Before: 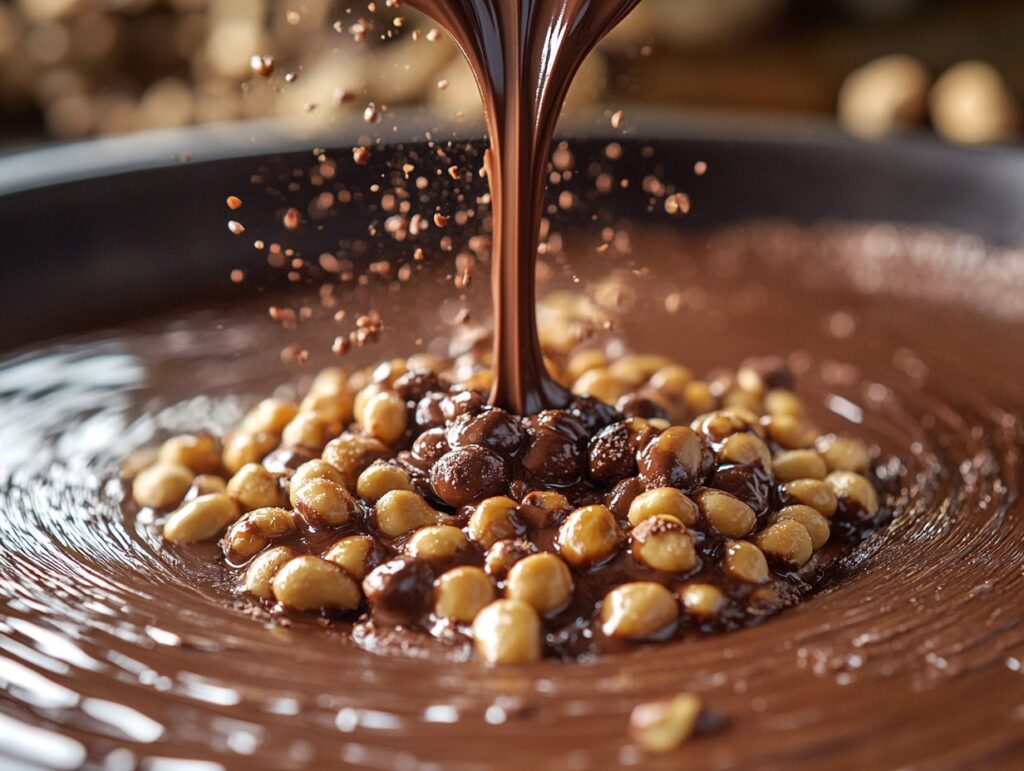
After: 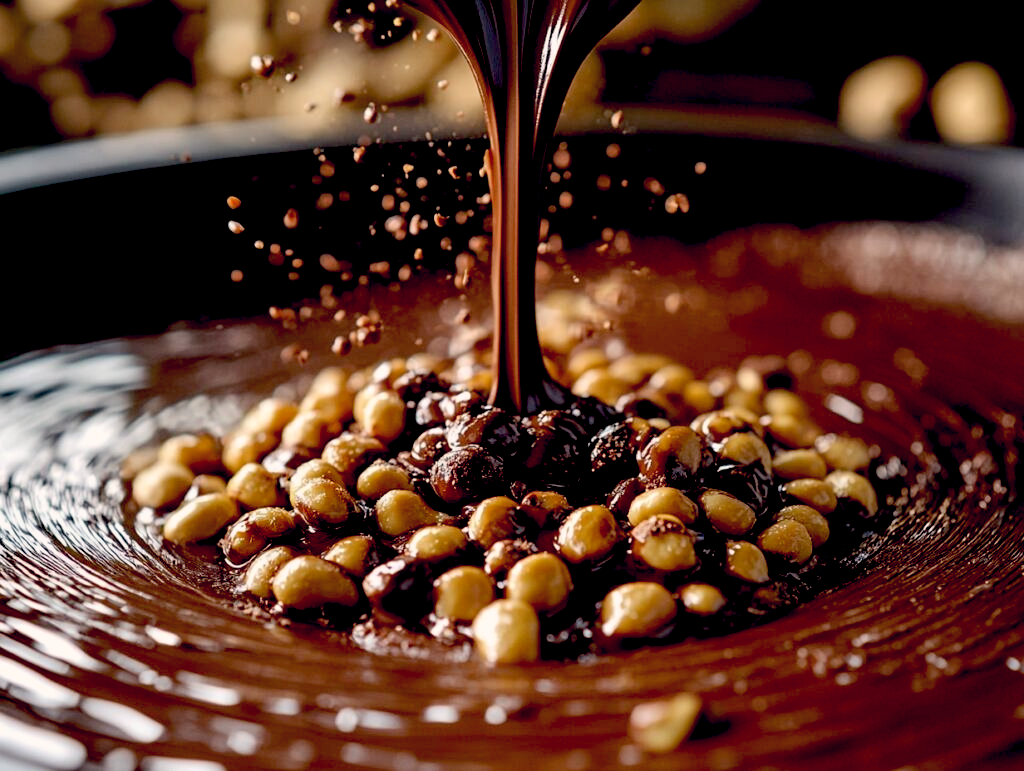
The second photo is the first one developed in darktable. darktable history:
color balance rgb: shadows lift › hue 87.51°, highlights gain › chroma 1.62%, highlights gain › hue 55.1°, global offset › chroma 0.06%, global offset › hue 253.66°, linear chroma grading › global chroma 0.5%
contrast brightness saturation: saturation -0.05
exposure: black level correction 0.056, exposure -0.039 EV, compensate highlight preservation false
